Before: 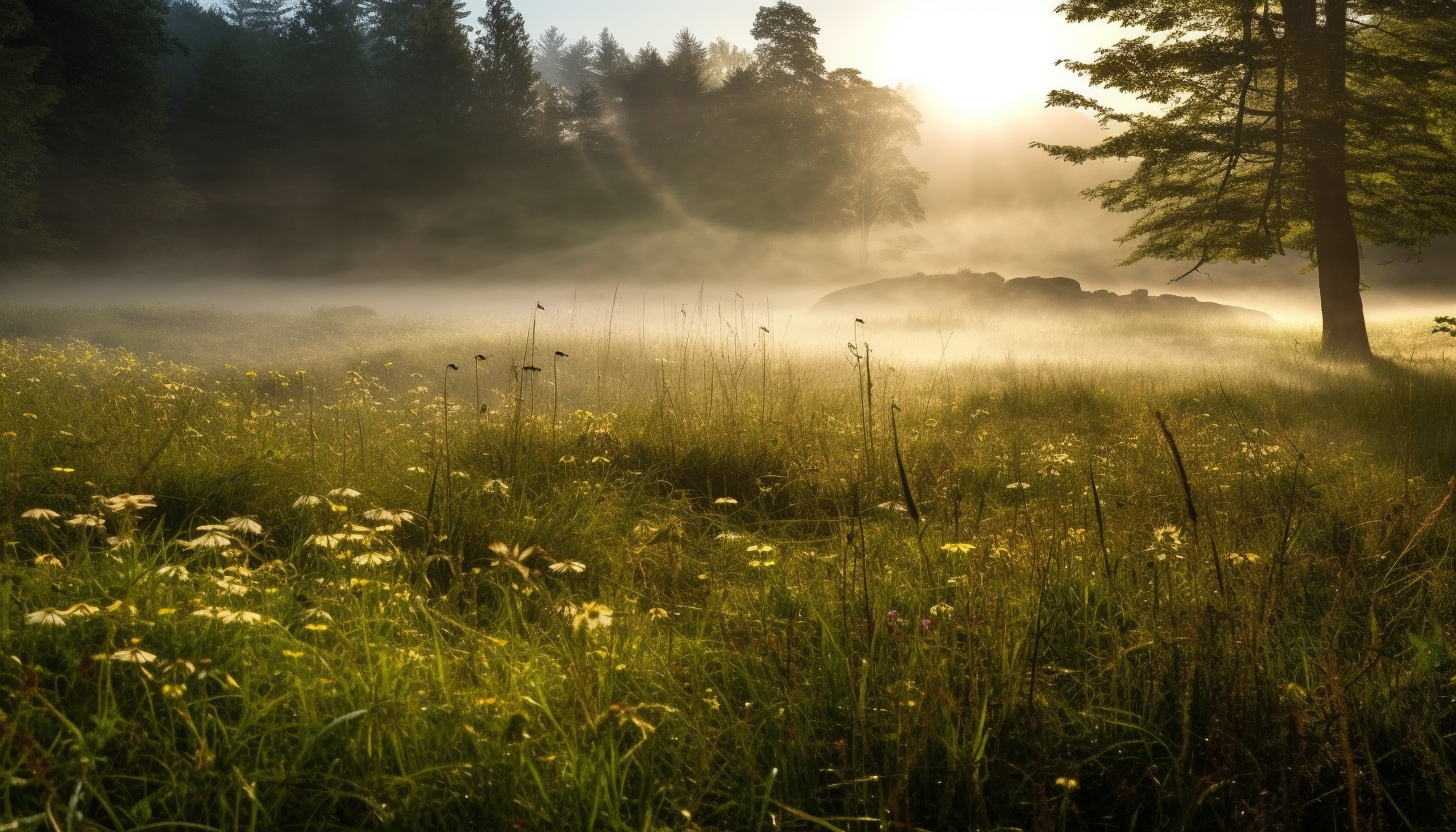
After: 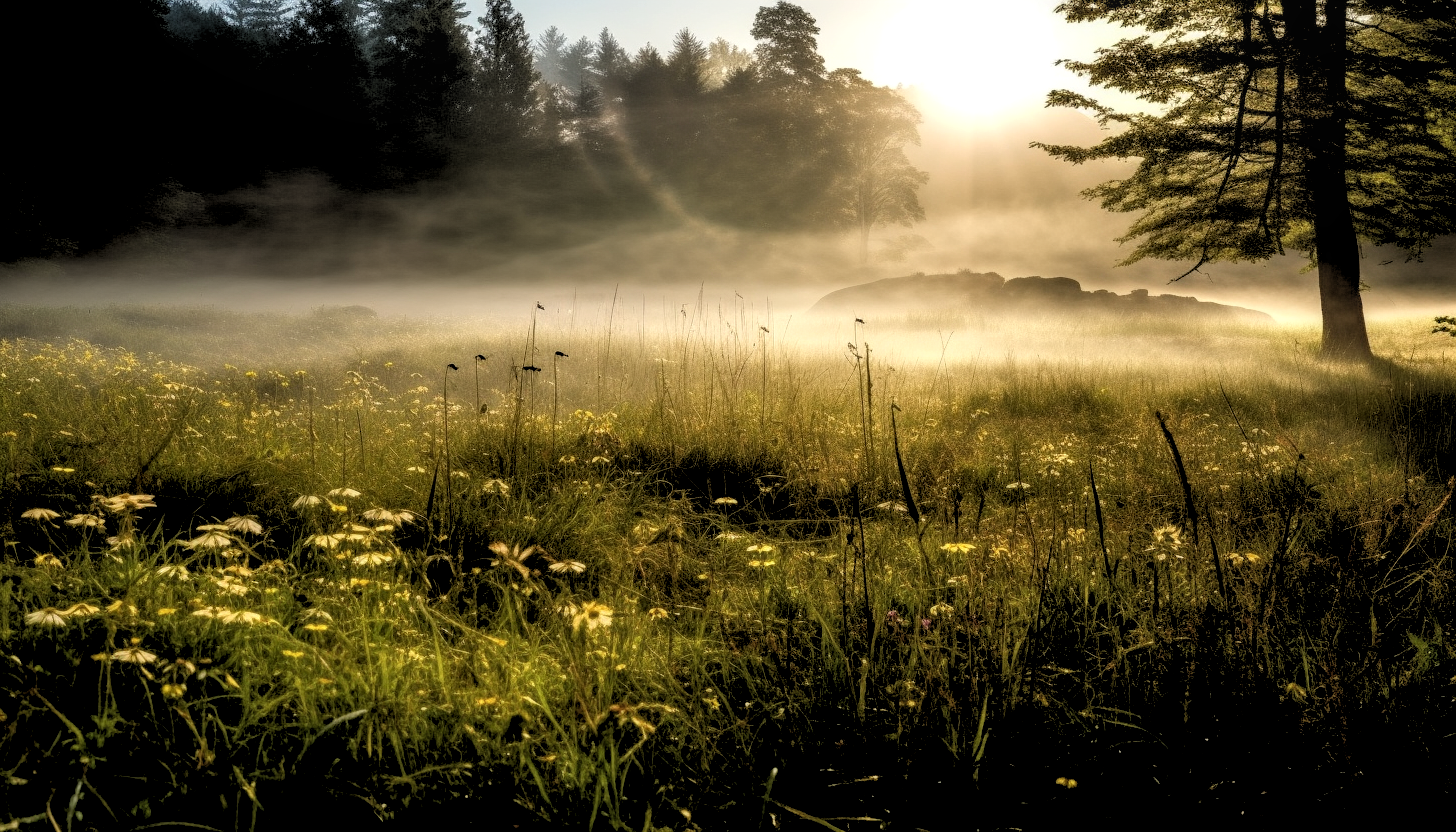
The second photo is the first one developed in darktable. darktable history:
rgb levels: levels [[0.029, 0.461, 0.922], [0, 0.5, 1], [0, 0.5, 1]]
local contrast: on, module defaults
